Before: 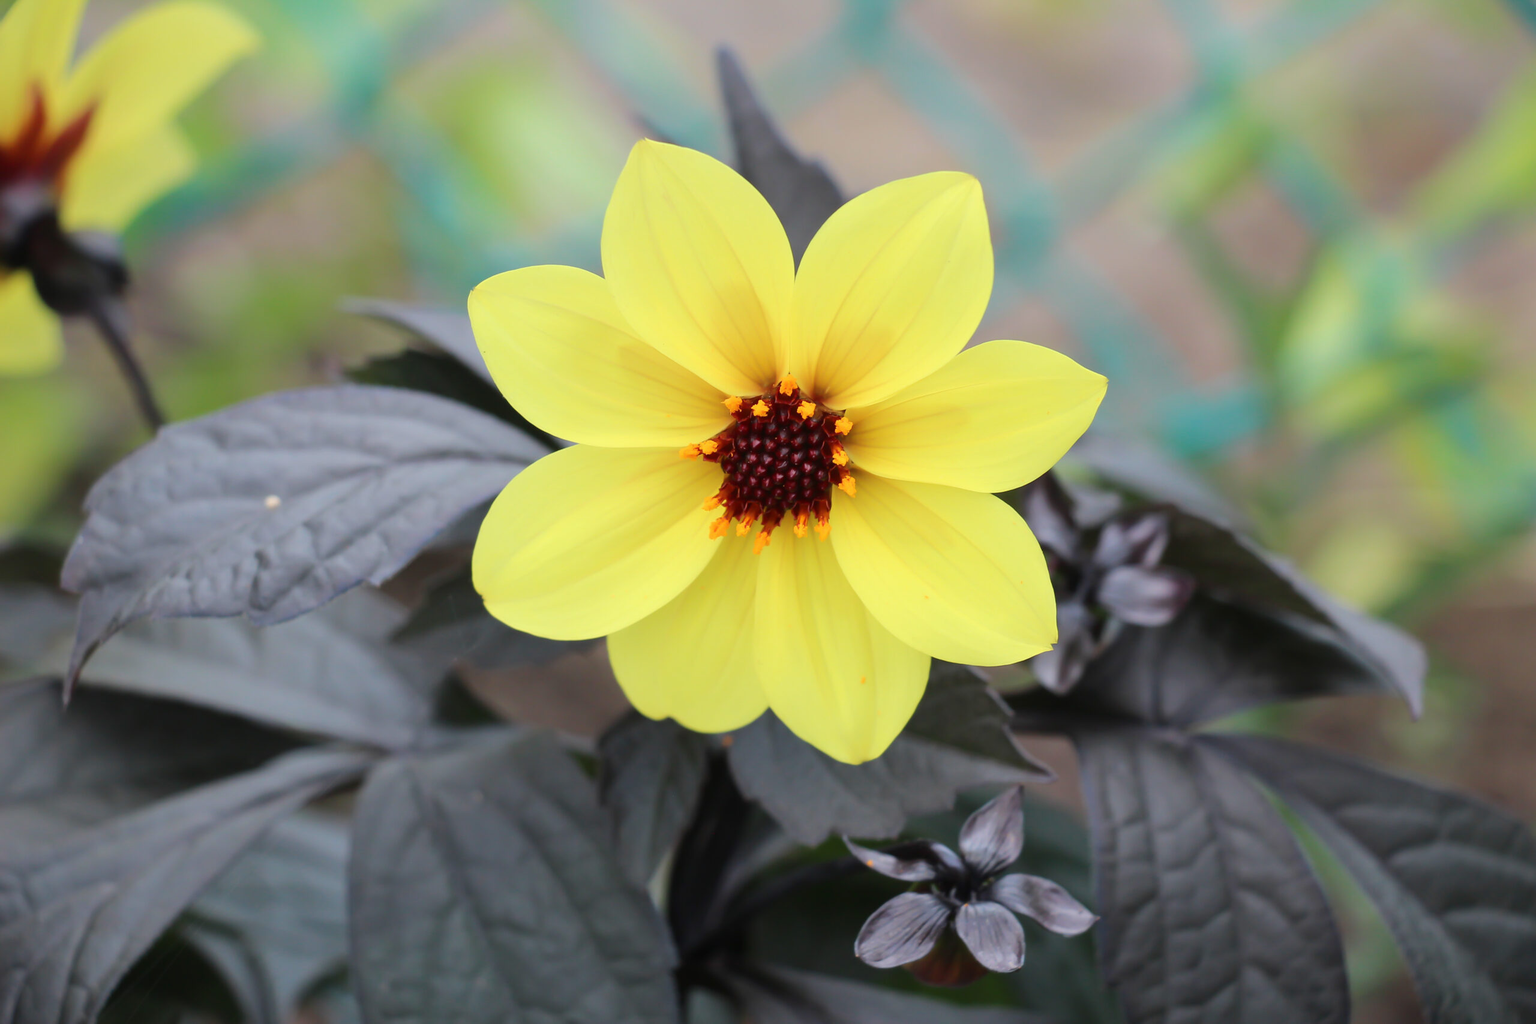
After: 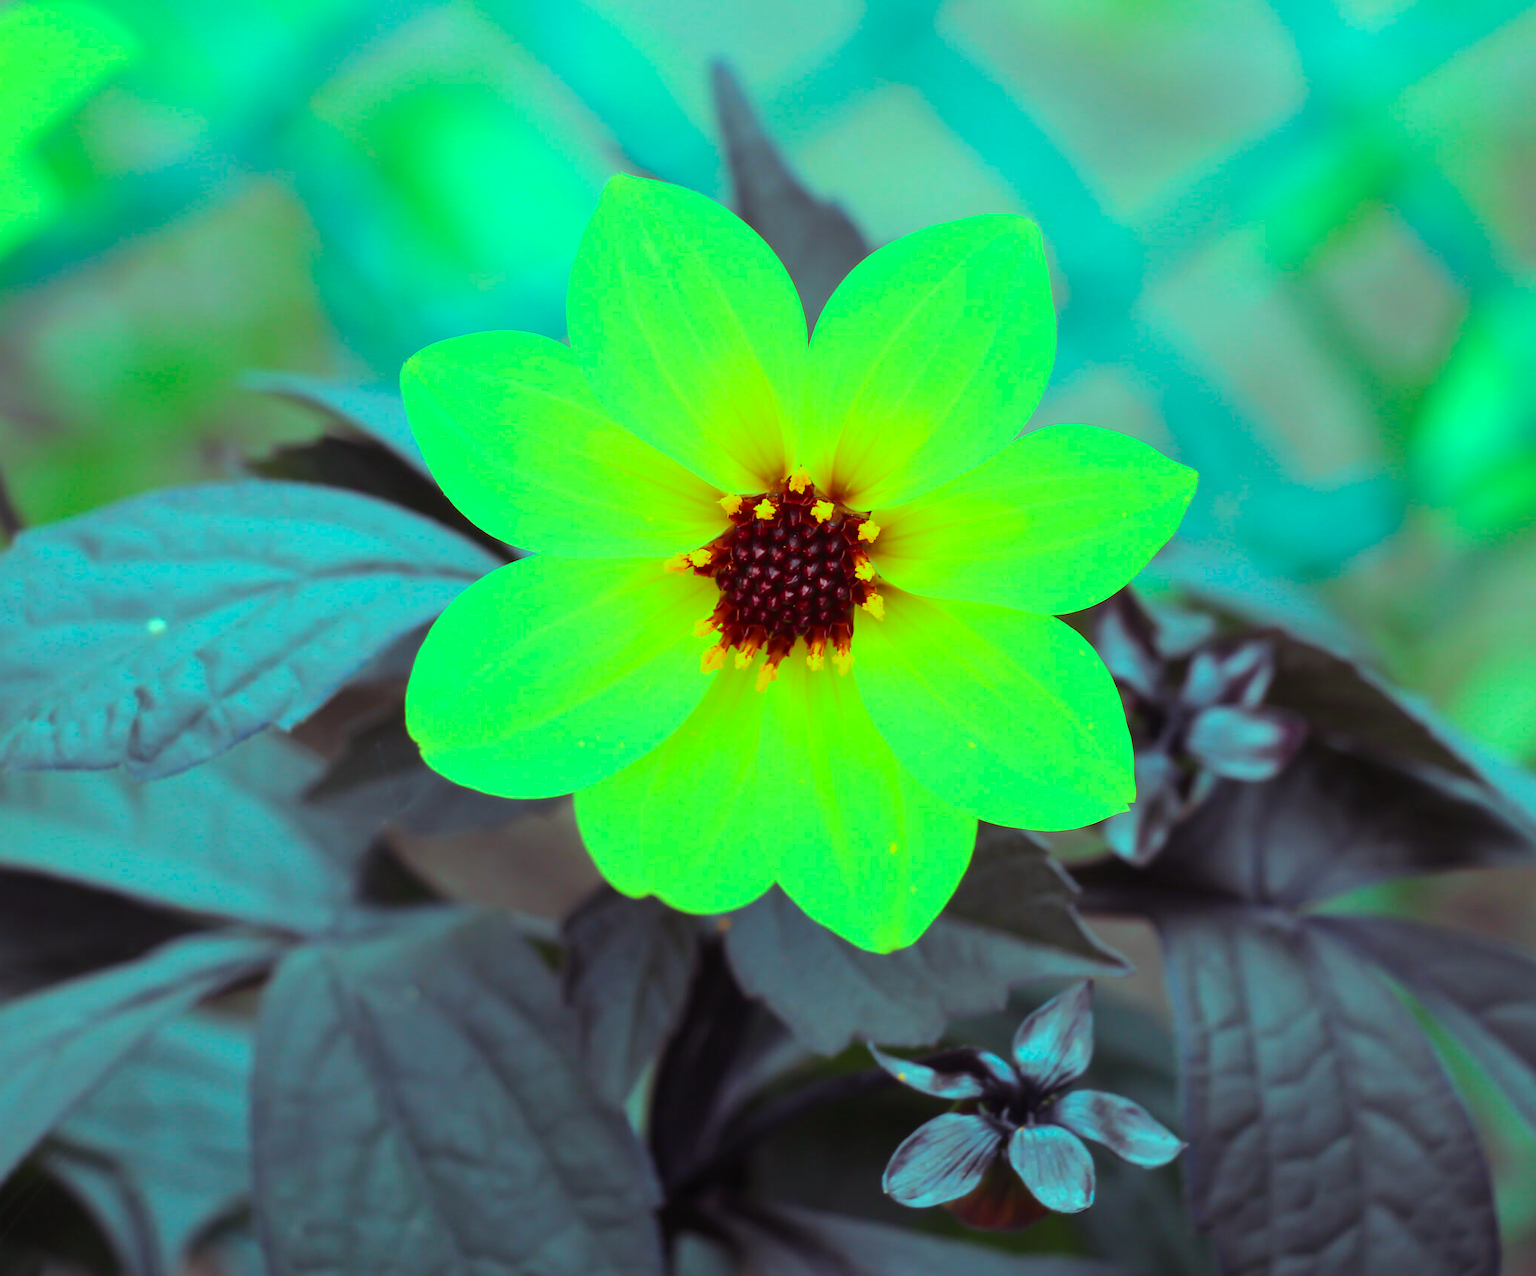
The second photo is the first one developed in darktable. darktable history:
color balance rgb: shadows lift › luminance 0.49%, shadows lift › chroma 6.83%, shadows lift › hue 300.29°, power › hue 208.98°, highlights gain › luminance 20.24%, highlights gain › chroma 13.17%, highlights gain › hue 173.85°, perceptual saturation grading › global saturation 18.05%
crop and rotate: left 9.597%, right 10.195%
